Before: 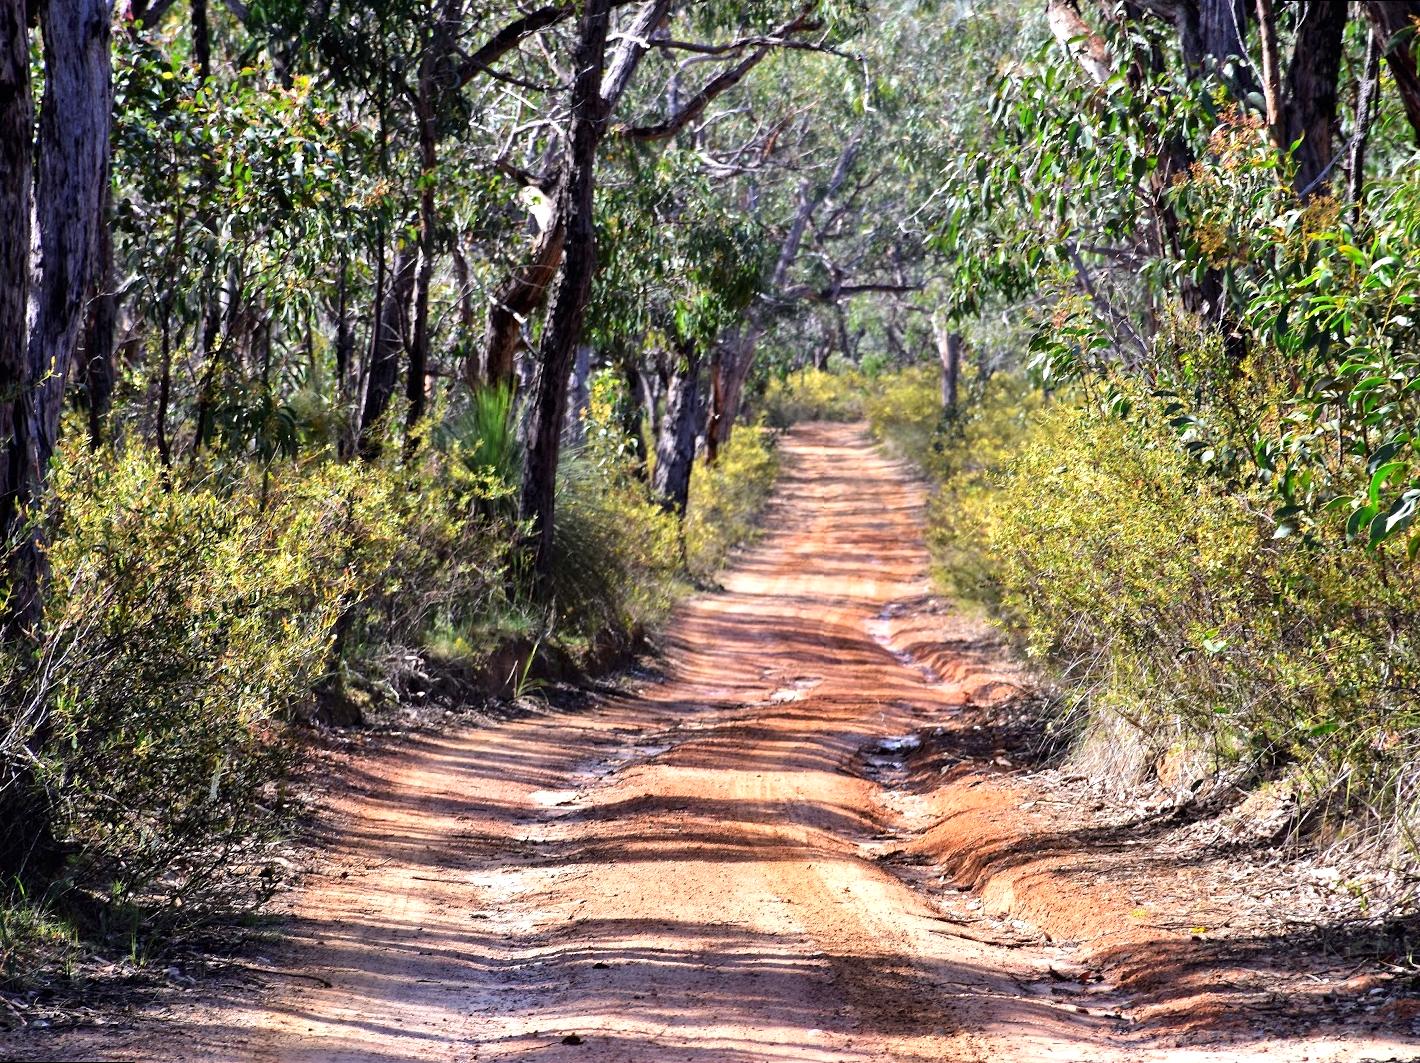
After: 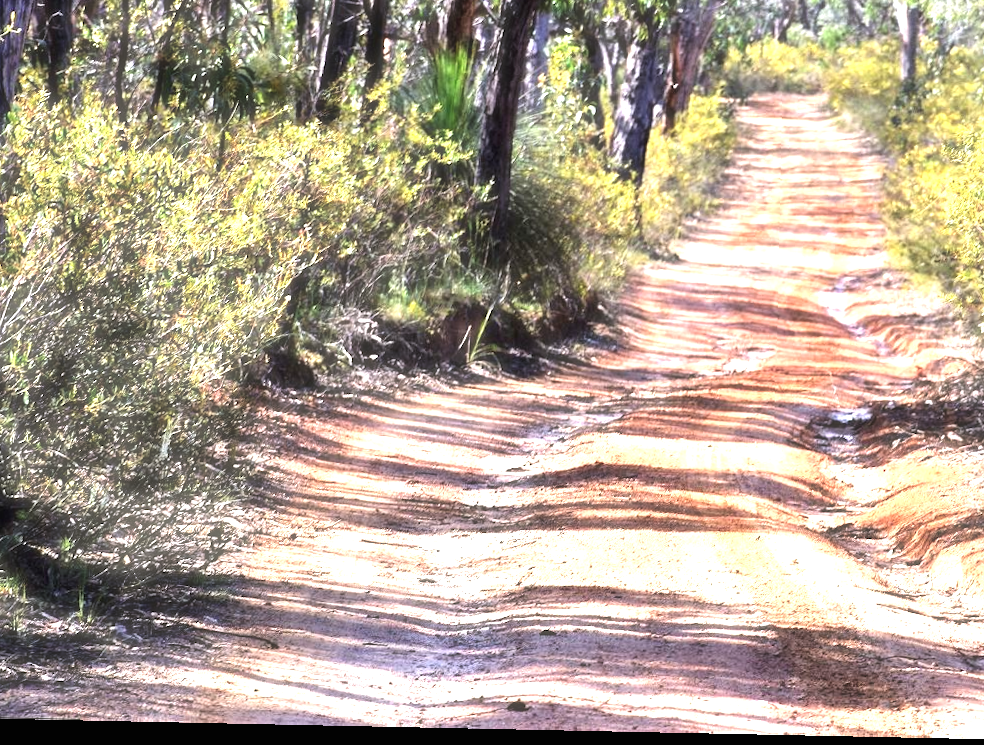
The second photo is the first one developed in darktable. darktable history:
haze removal: strength -0.109, compatibility mode true, adaptive false
exposure: black level correction 0, exposure 0.952 EV, compensate highlight preservation false
crop and rotate: angle -1.19°, left 3.859%, top 31.732%, right 27.864%
